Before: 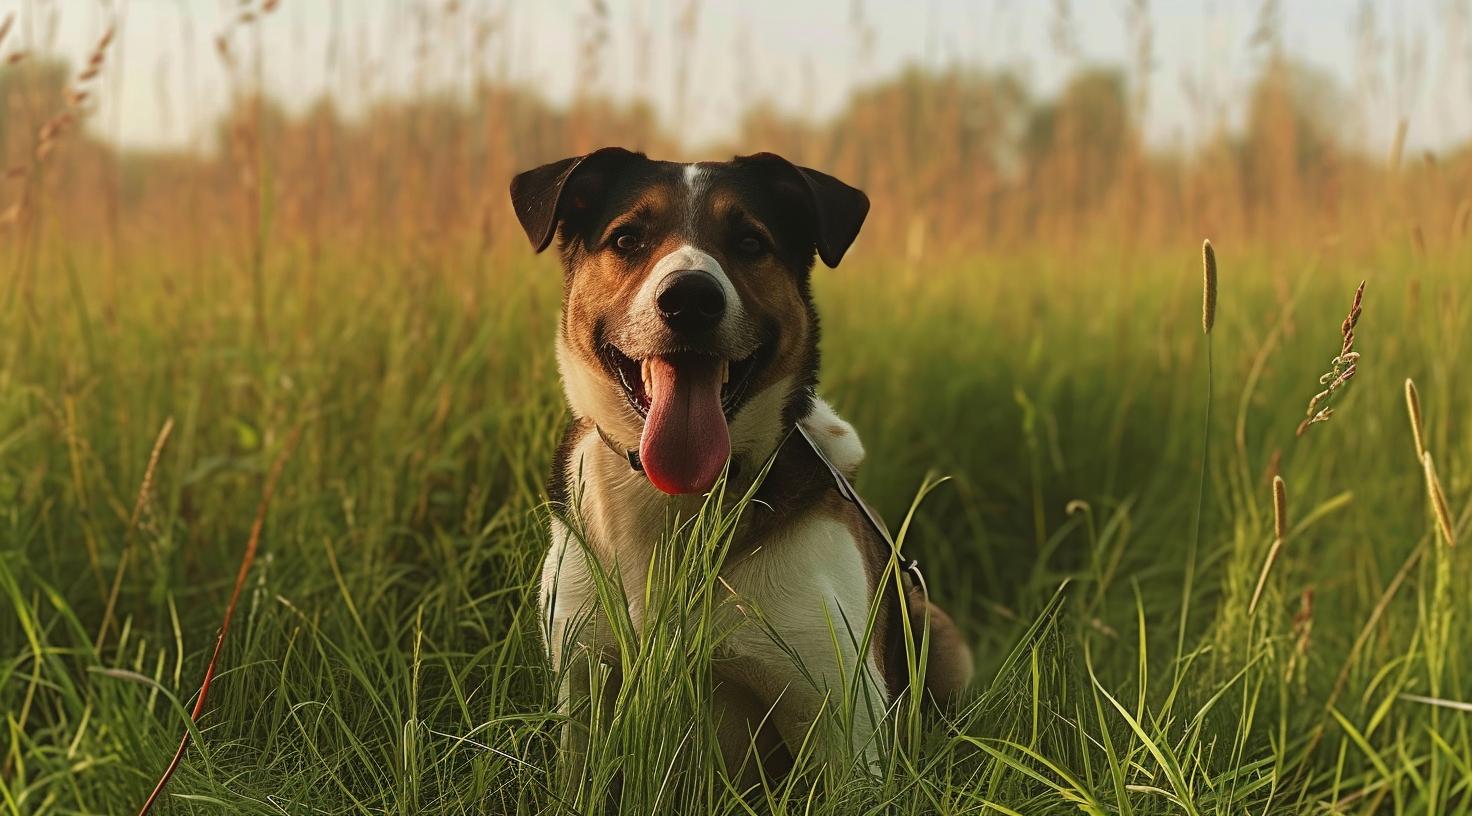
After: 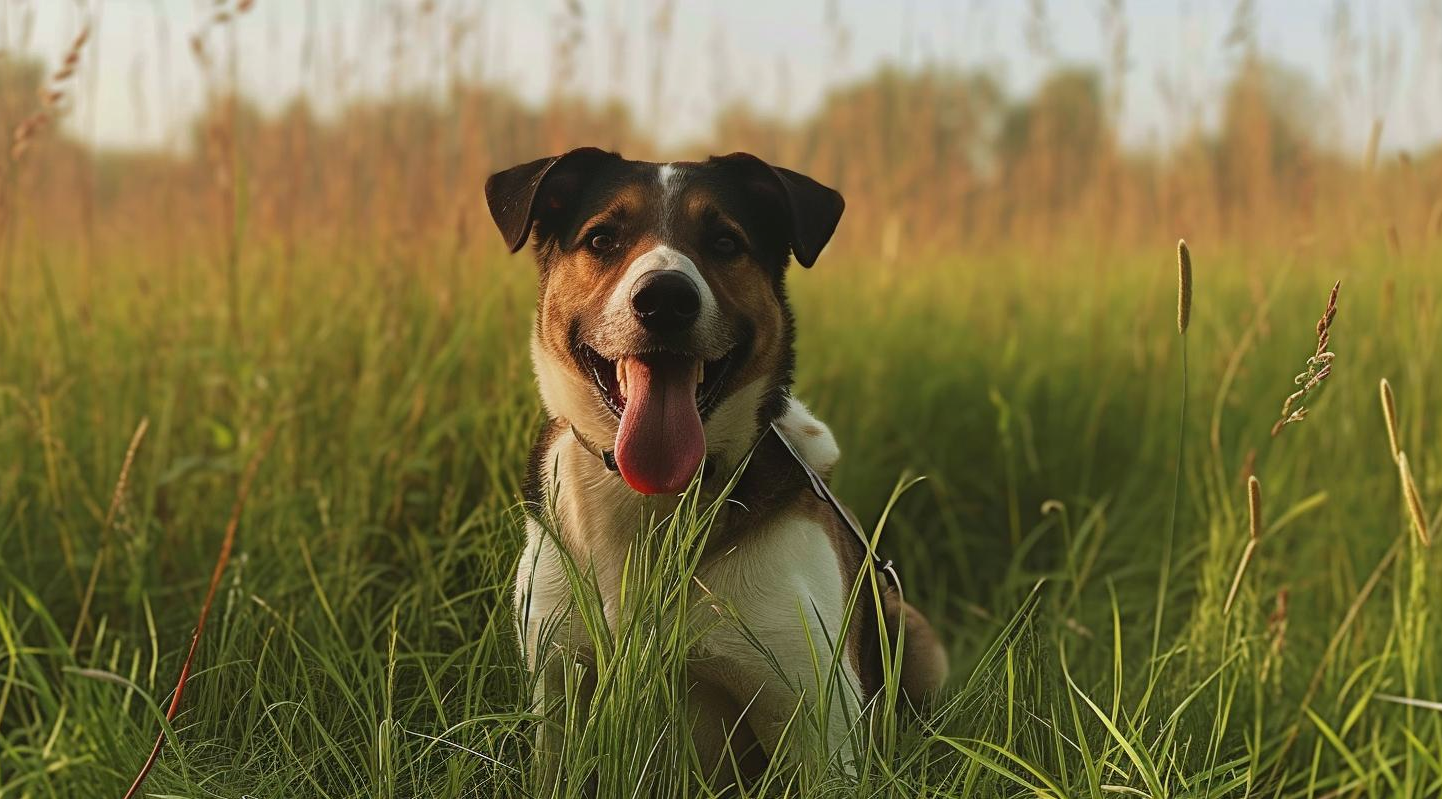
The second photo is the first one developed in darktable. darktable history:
white balance: red 0.983, blue 1.036
shadows and highlights: shadows 25, highlights -25
crop: left 1.743%, right 0.268%, bottom 2.011%
